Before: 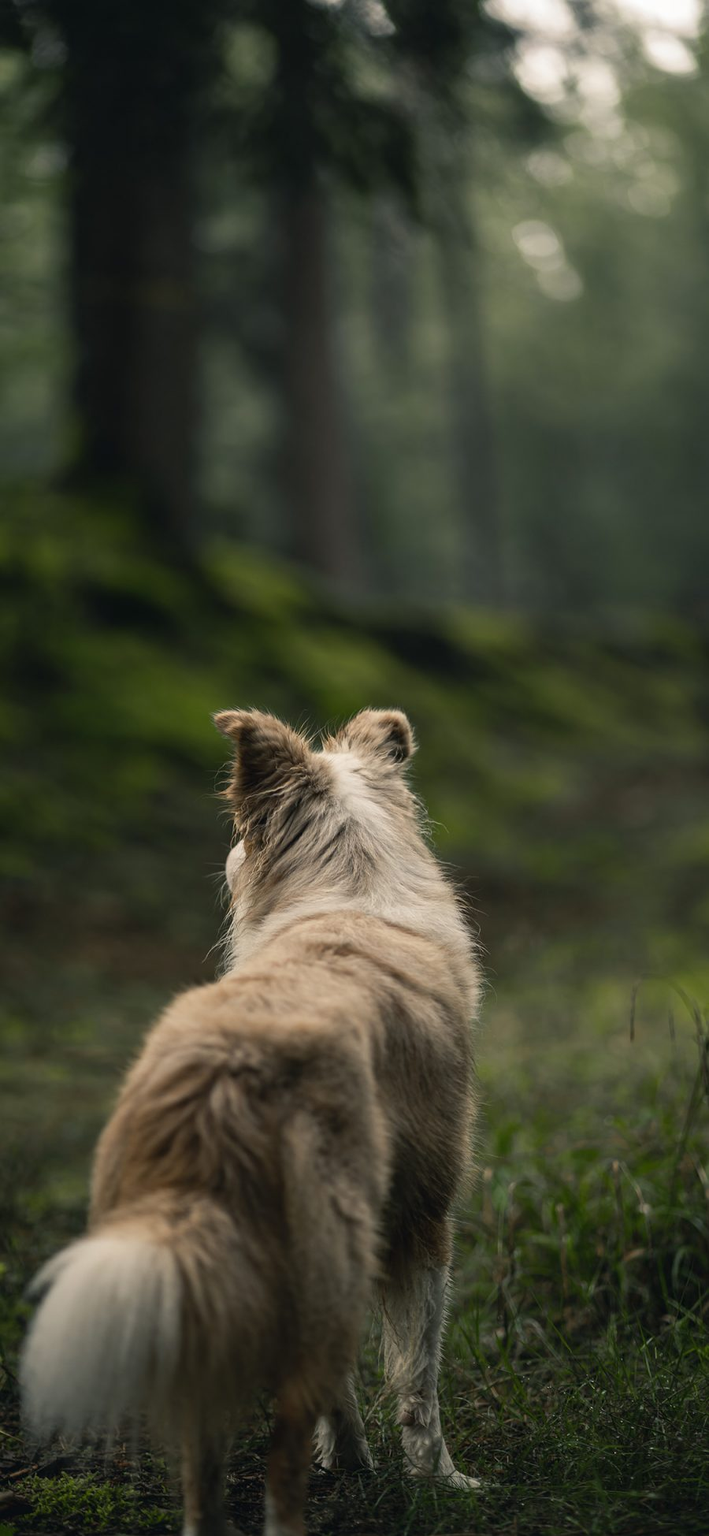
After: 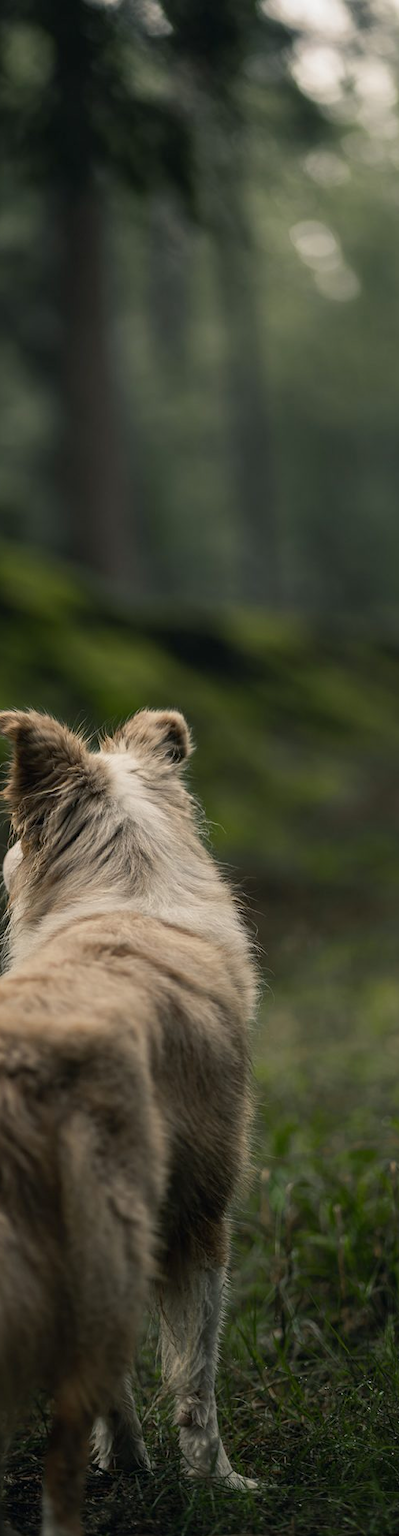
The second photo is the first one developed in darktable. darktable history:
exposure: black level correction 0.002, exposure -0.099 EV, compensate exposure bias true, compensate highlight preservation false
crop: left 31.555%, top 0.002%, right 12.002%
